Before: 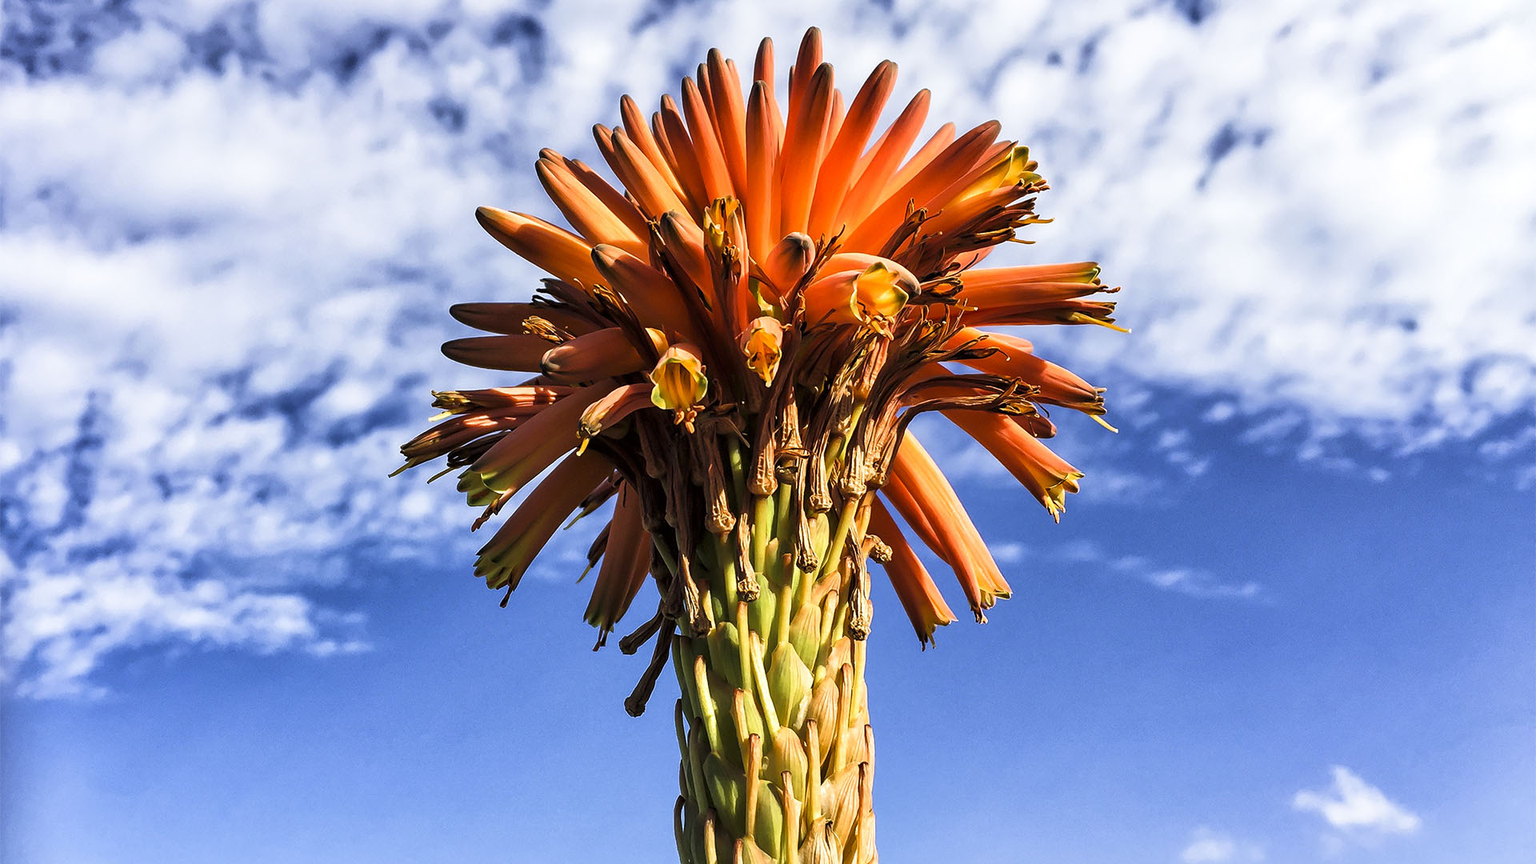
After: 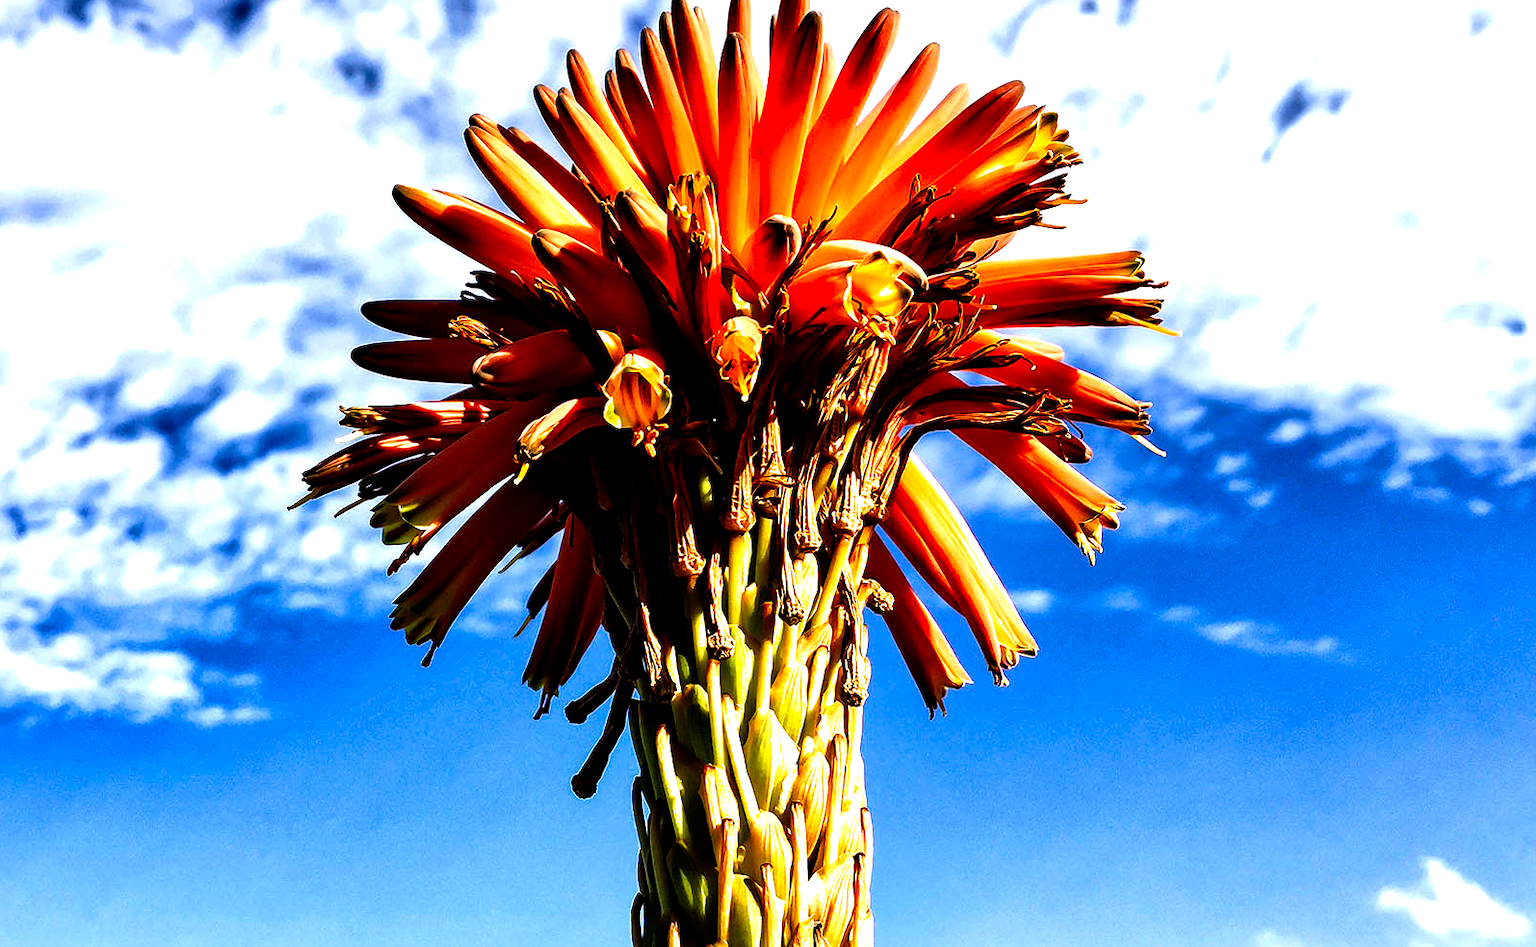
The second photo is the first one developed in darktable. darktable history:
crop: left 9.763%, top 6.253%, right 7.157%, bottom 2.621%
filmic rgb: black relative exposure -8.21 EV, white relative exposure 2.22 EV, hardness 7.13, latitude 85.32%, contrast 1.687, highlights saturation mix -3.14%, shadows ↔ highlights balance -2.92%, preserve chrominance no, color science v5 (2021)
